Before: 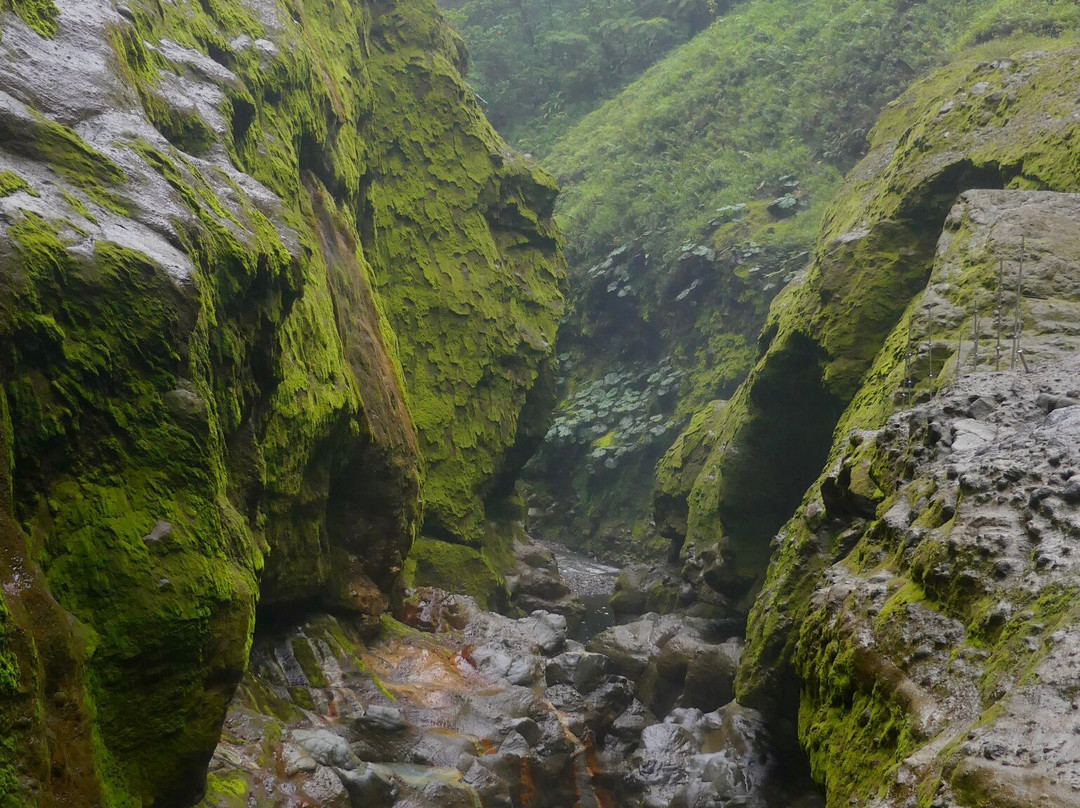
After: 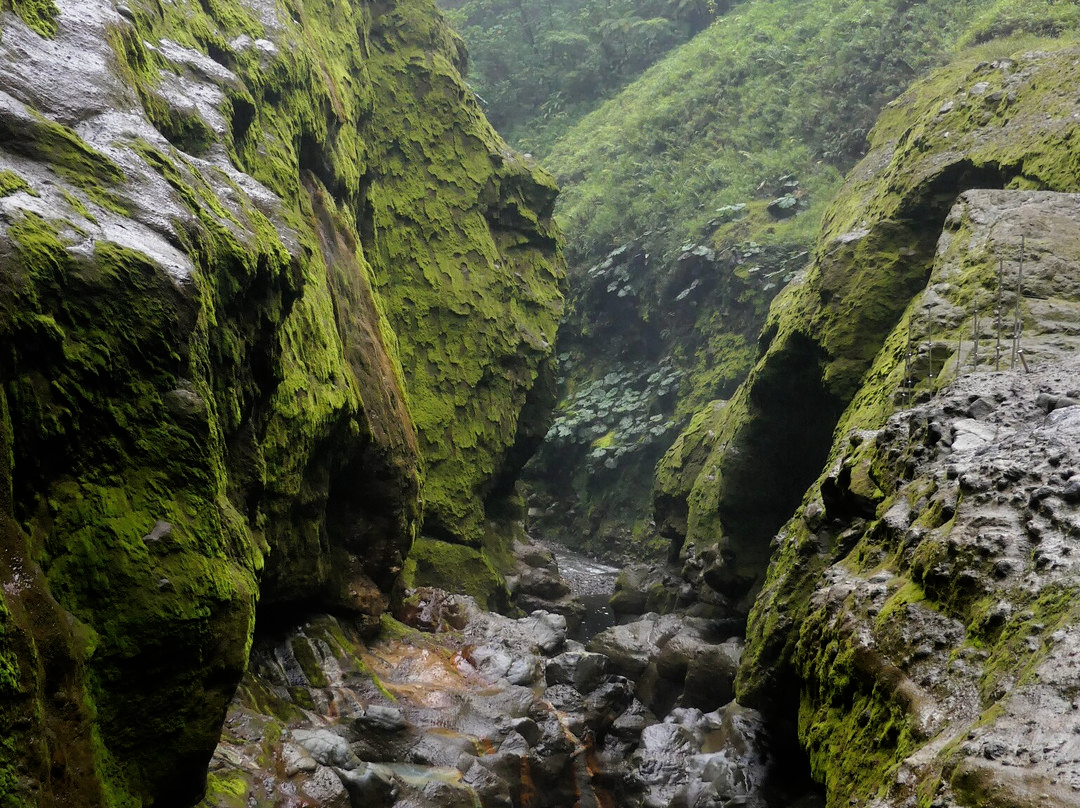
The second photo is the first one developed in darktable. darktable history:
exposure: black level correction -0.001, exposure 0.08 EV, compensate highlight preservation false
filmic rgb: black relative exposure -8.18 EV, white relative exposure 2.2 EV, target white luminance 99.952%, hardness 7.17, latitude 75.3%, contrast 1.319, highlights saturation mix -1.51%, shadows ↔ highlights balance 30.31%, color science v6 (2022)
